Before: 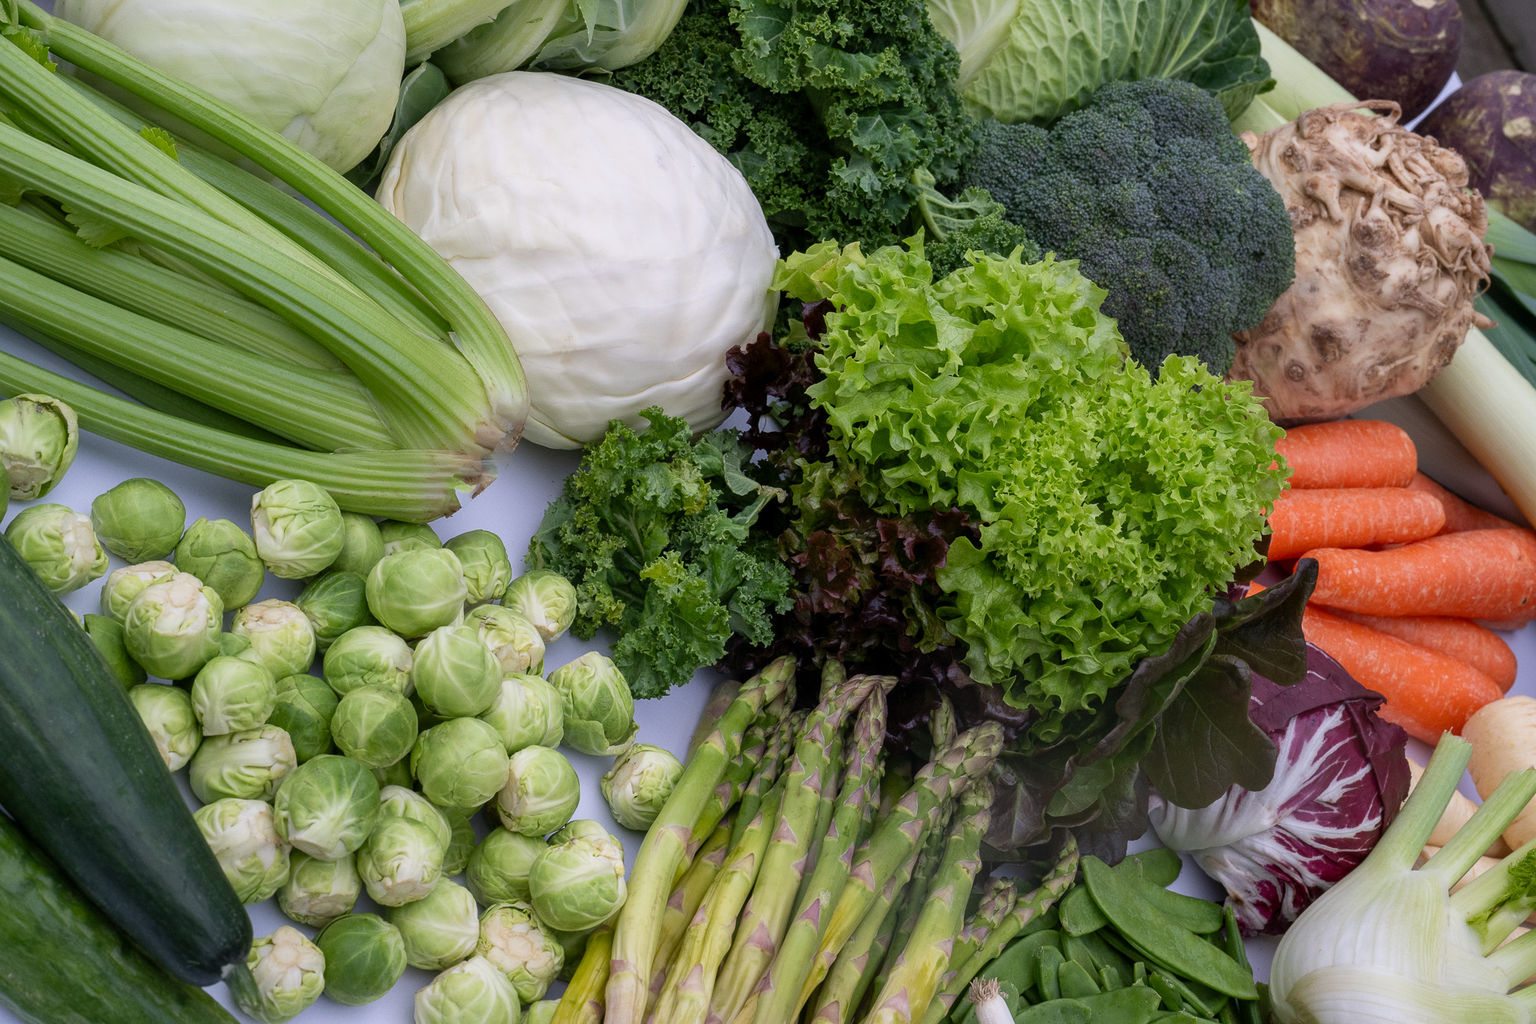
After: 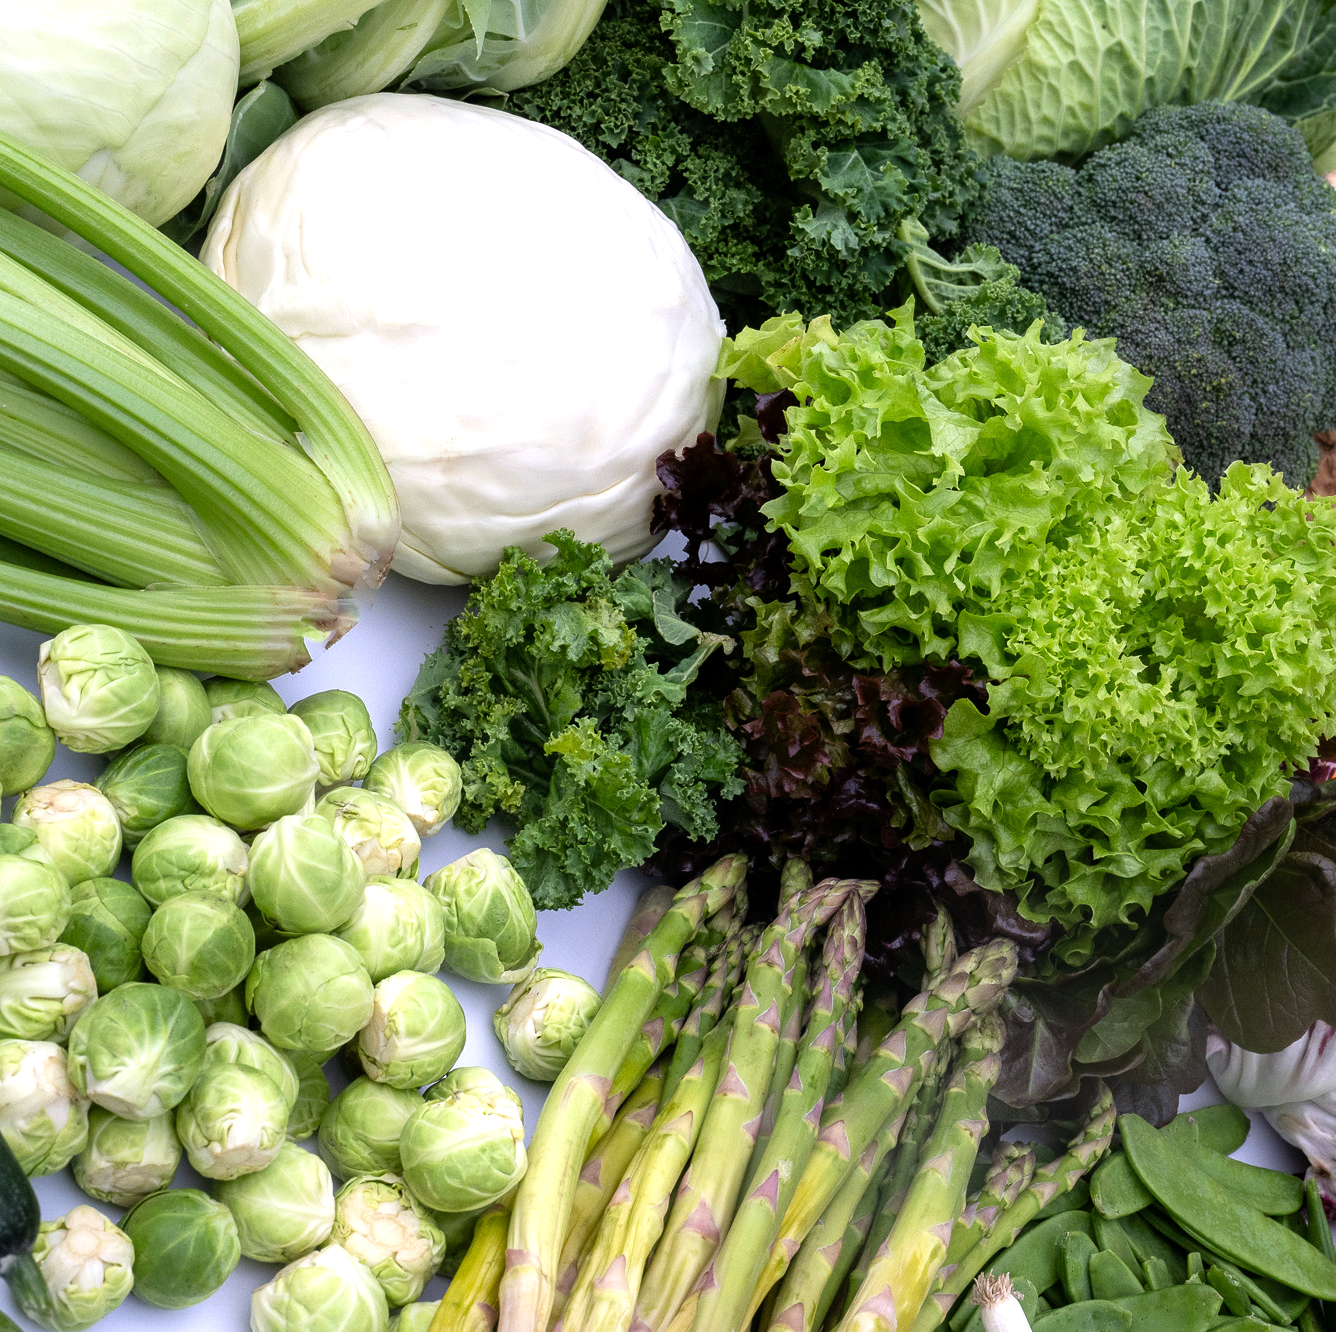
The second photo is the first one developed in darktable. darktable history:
crop and rotate: left 14.461%, right 18.701%
tone equalizer: -8 EV -0.75 EV, -7 EV -0.699 EV, -6 EV -0.601 EV, -5 EV -0.366 EV, -3 EV 0.386 EV, -2 EV 0.6 EV, -1 EV 0.692 EV, +0 EV 0.767 EV
